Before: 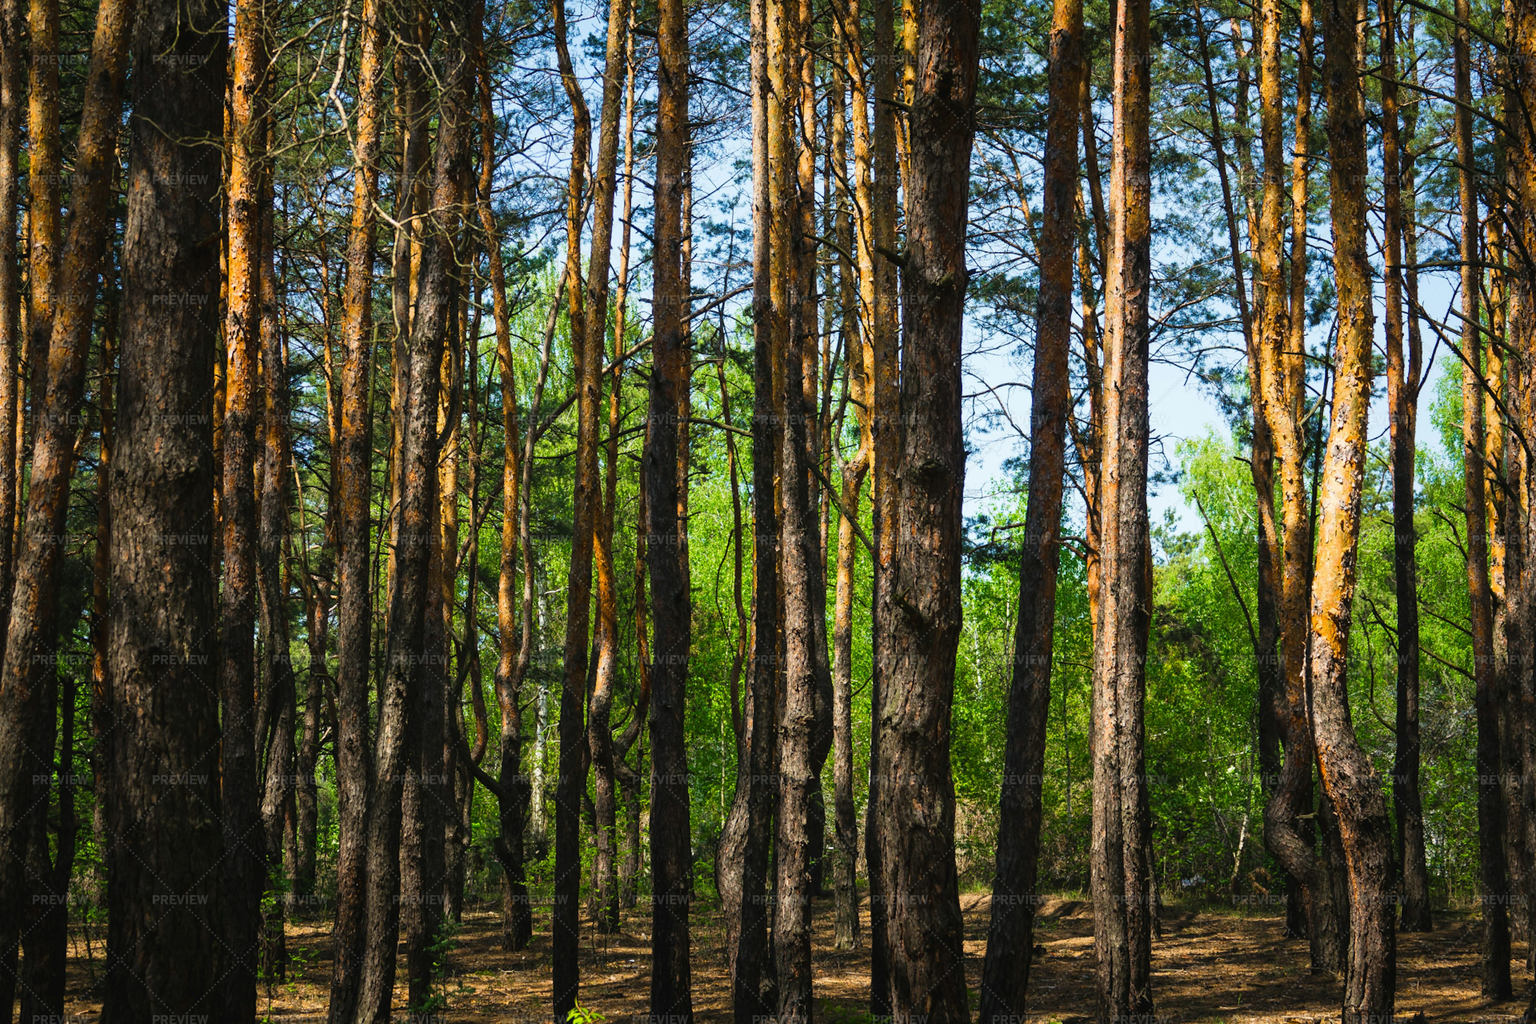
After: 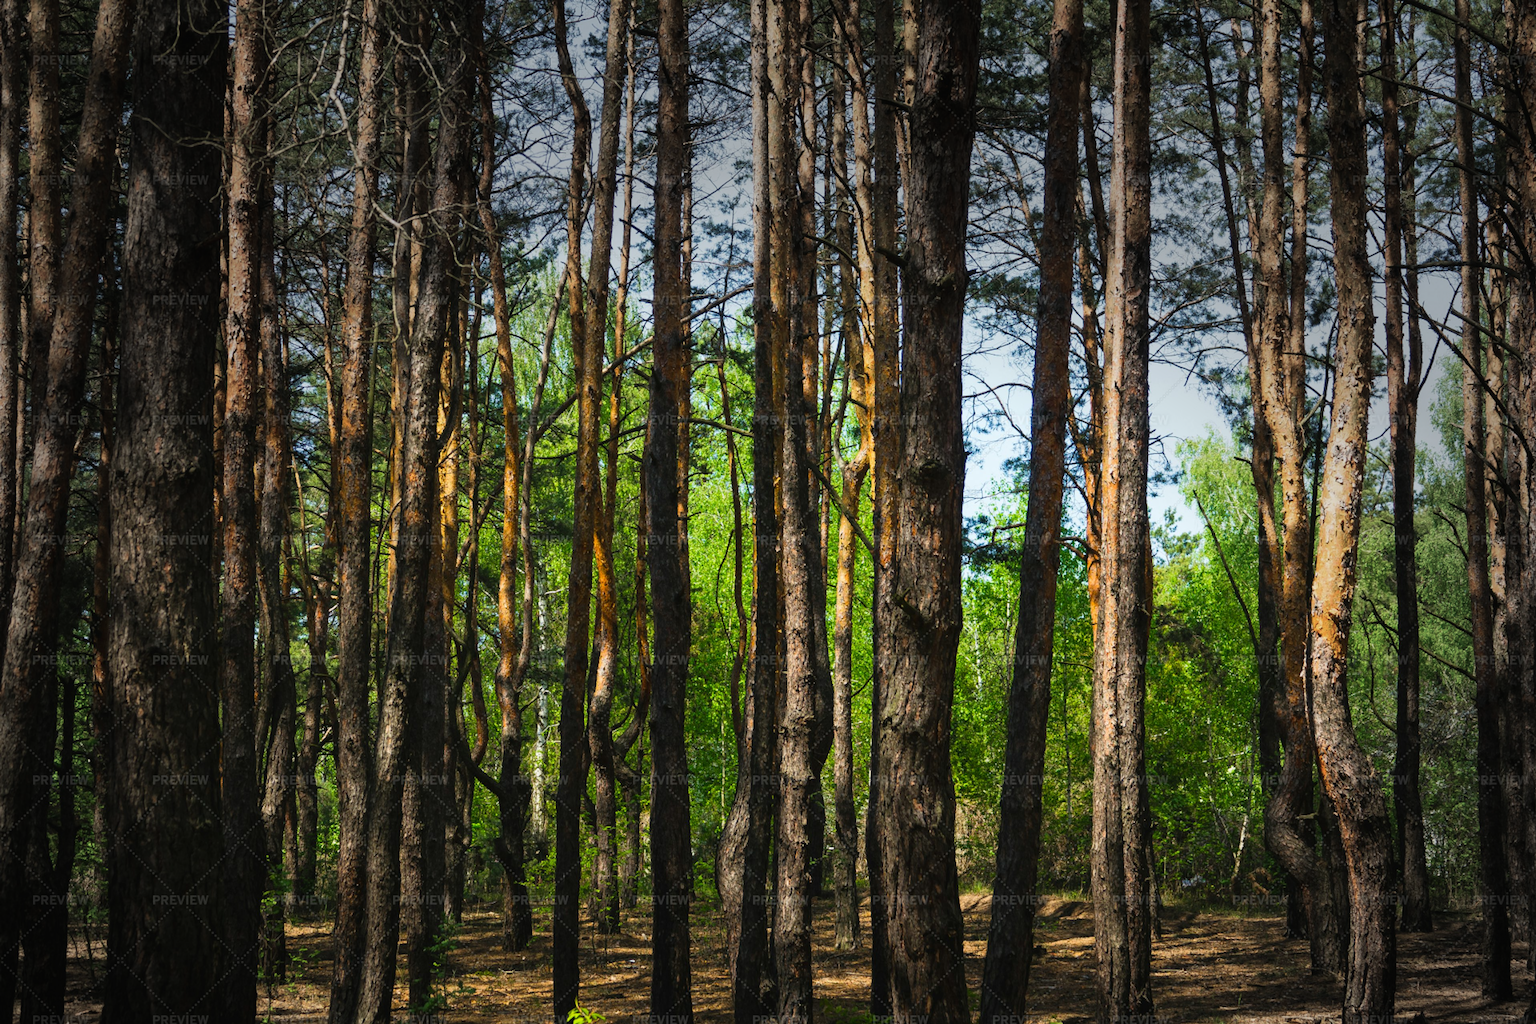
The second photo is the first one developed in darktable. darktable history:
vignetting: fall-off start 66.38%, fall-off radius 39.8%, center (-0.026, 0.4), automatic ratio true, width/height ratio 0.676
exposure: compensate highlight preservation false
